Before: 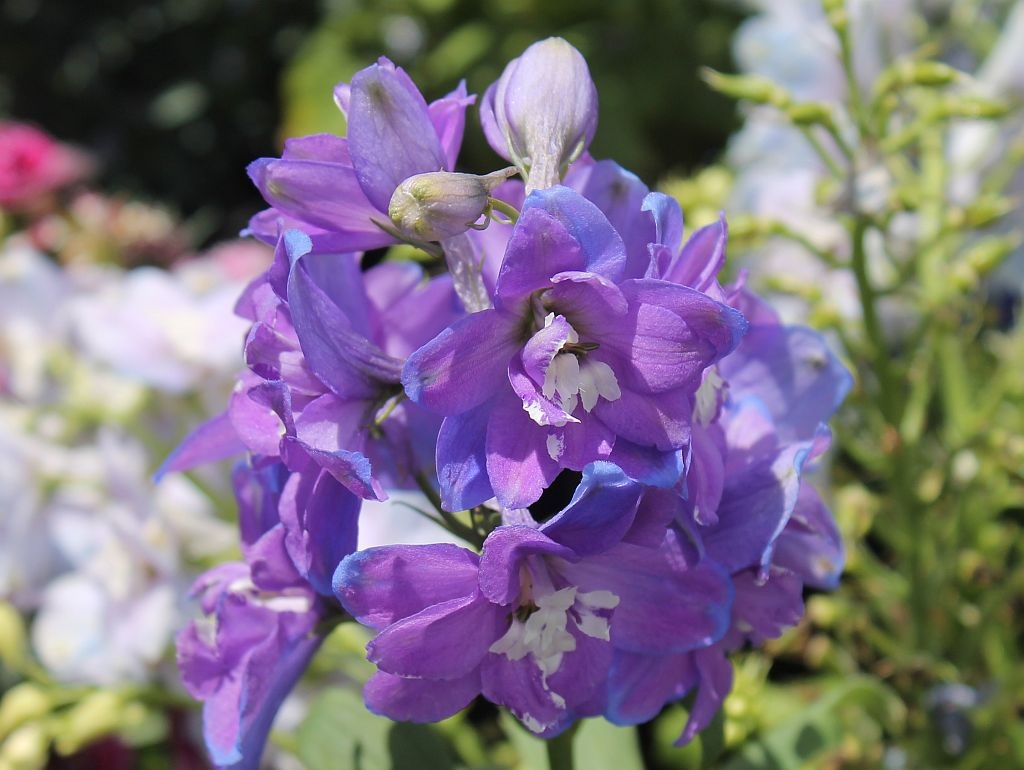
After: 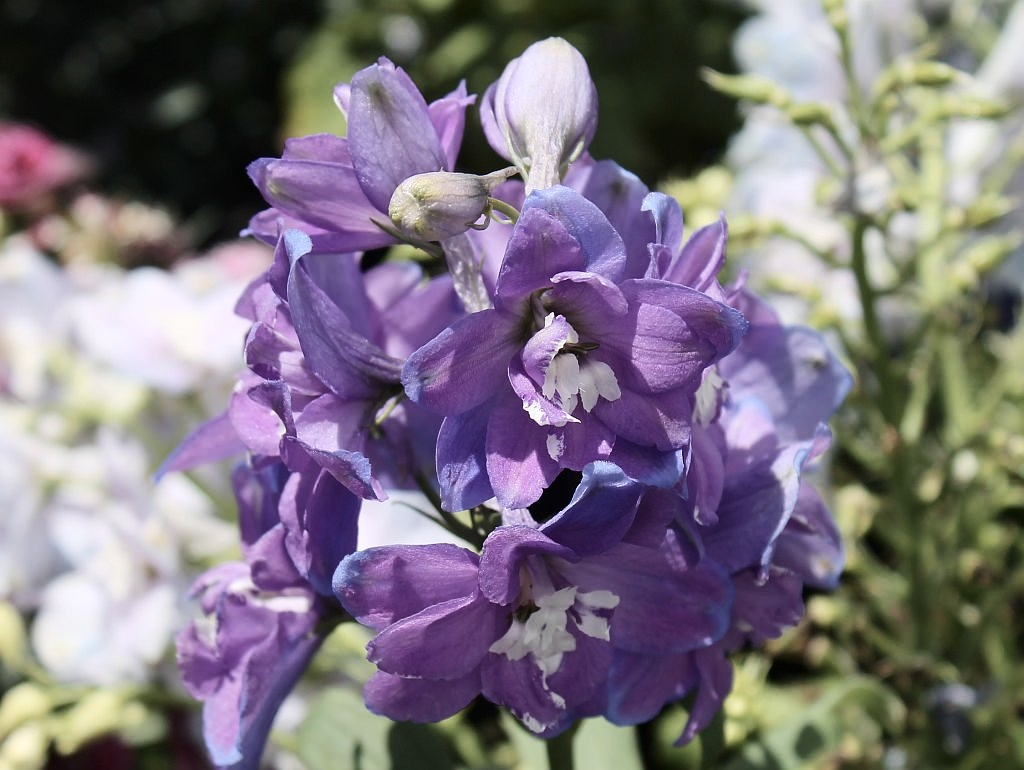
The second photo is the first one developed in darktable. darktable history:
contrast brightness saturation: contrast 0.253, saturation -0.318
